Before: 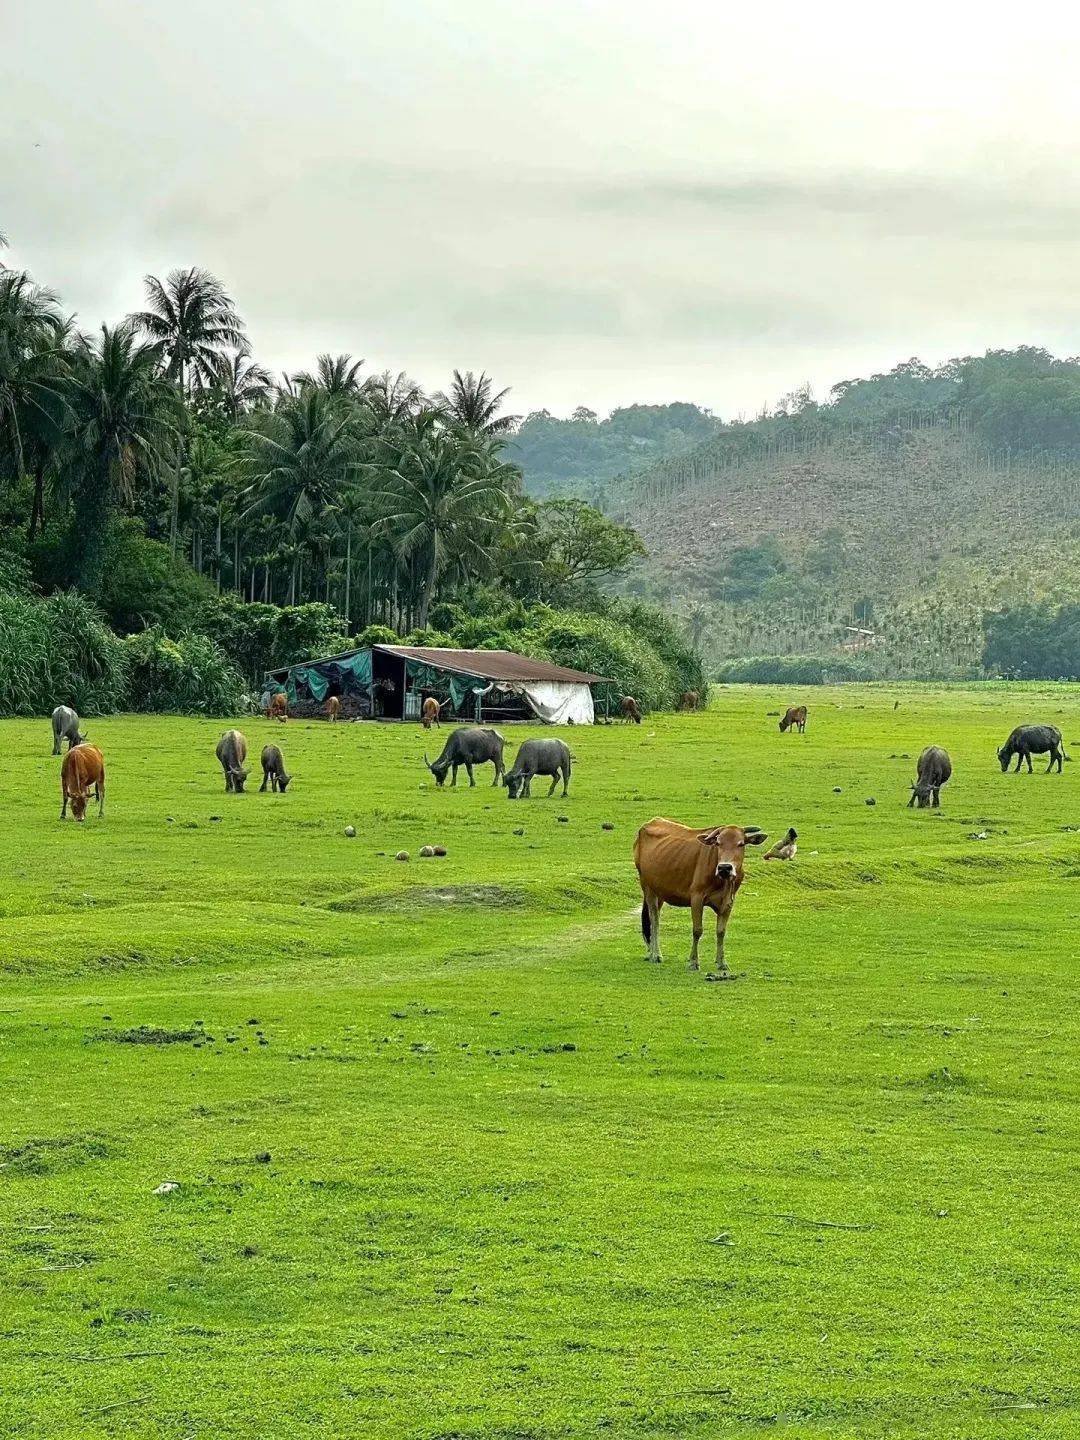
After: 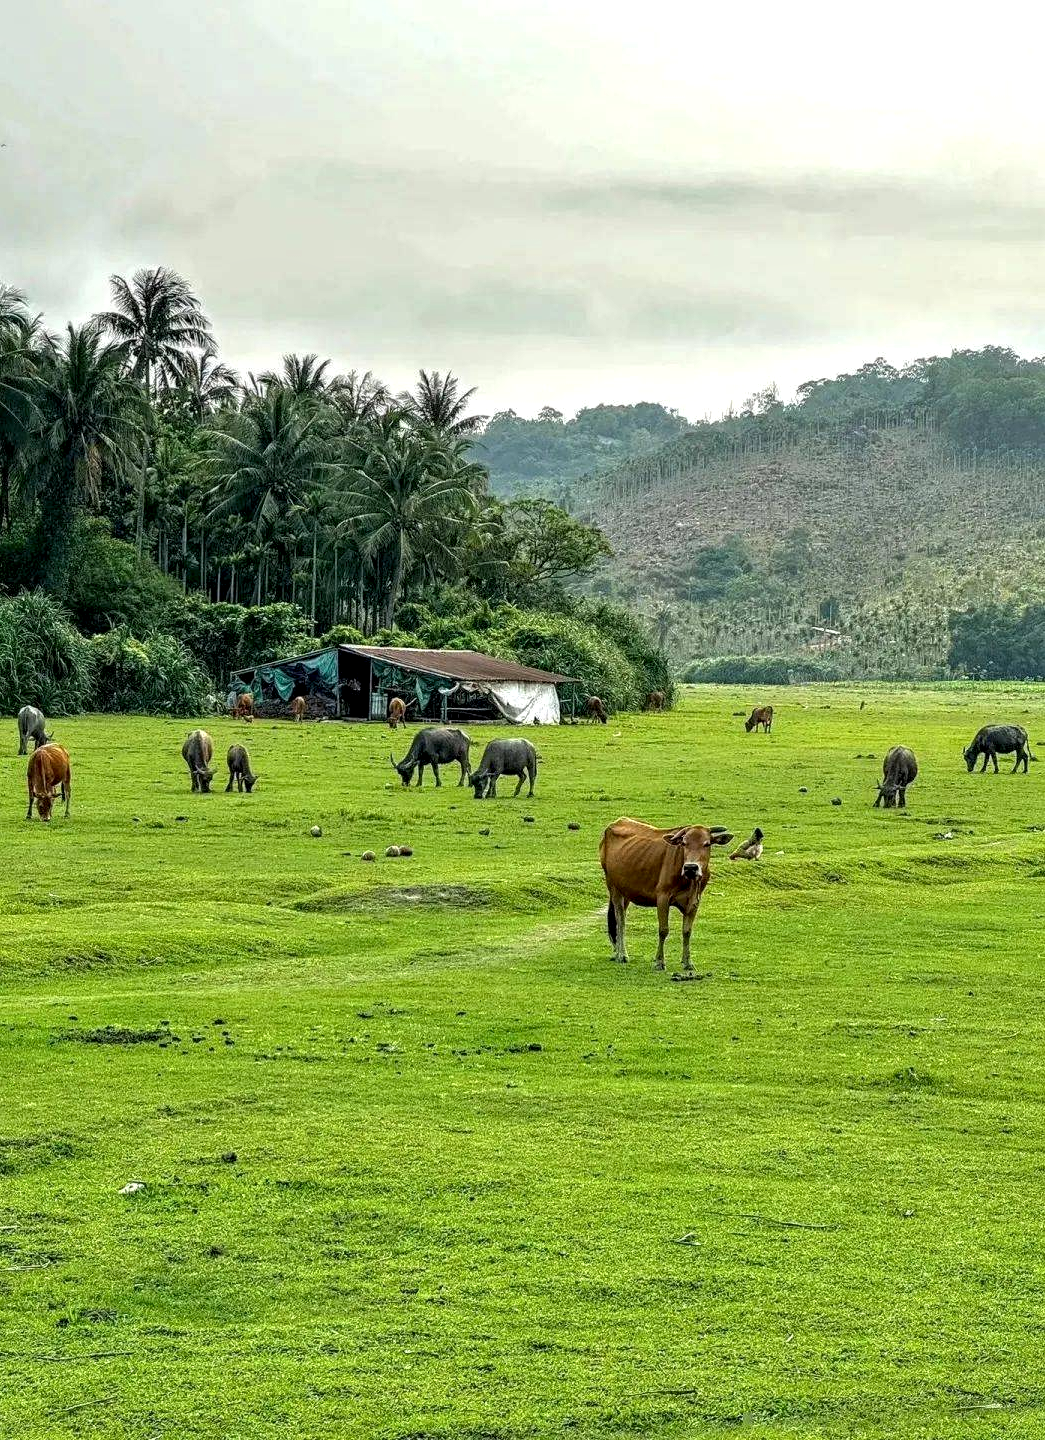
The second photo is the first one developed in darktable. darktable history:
crop and rotate: left 3.238%
local contrast: detail 150%
